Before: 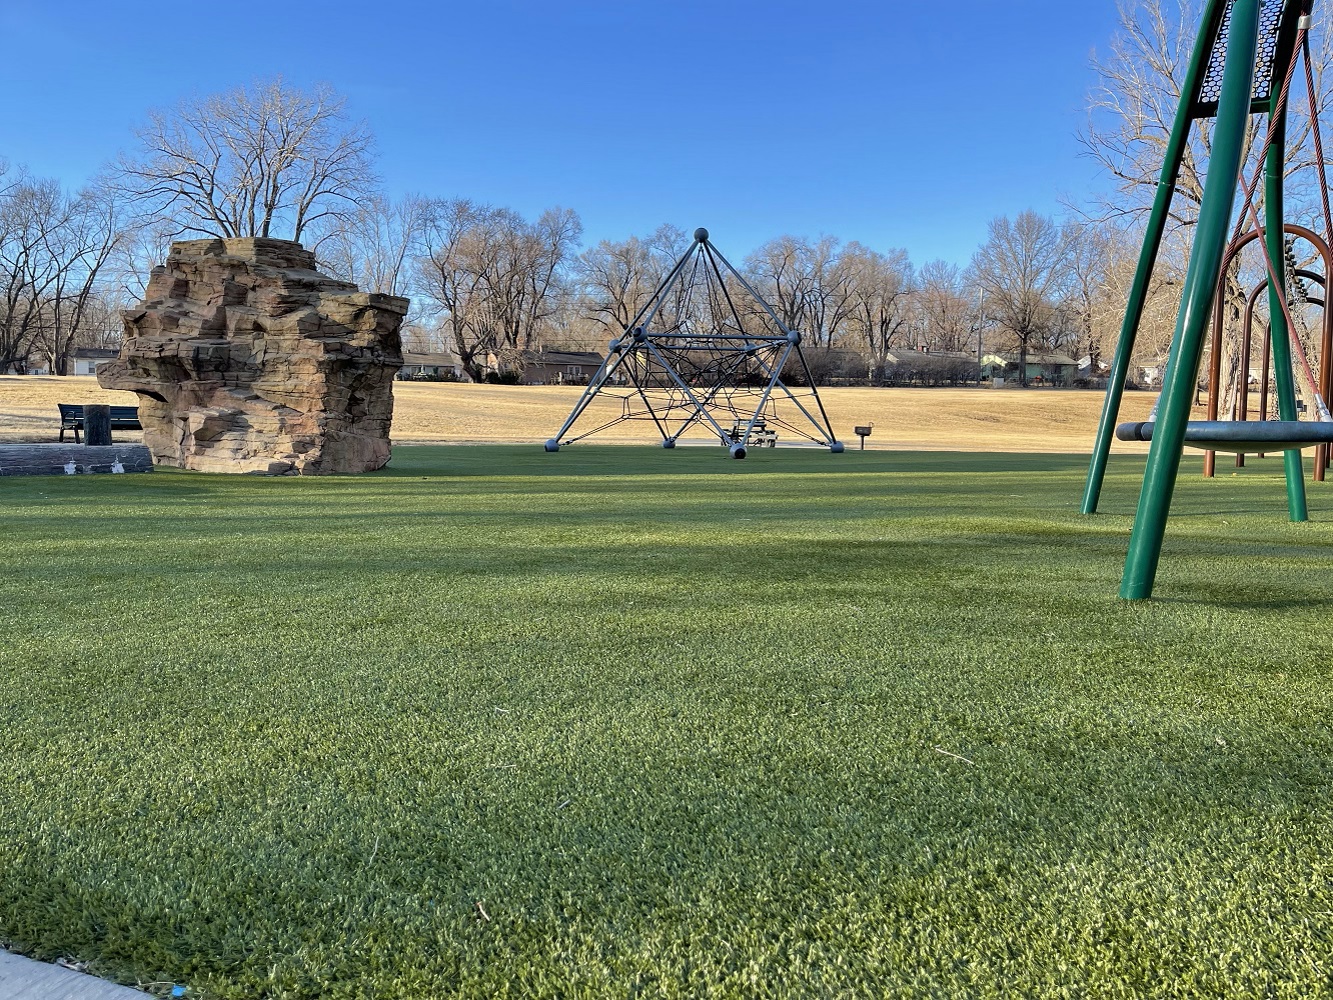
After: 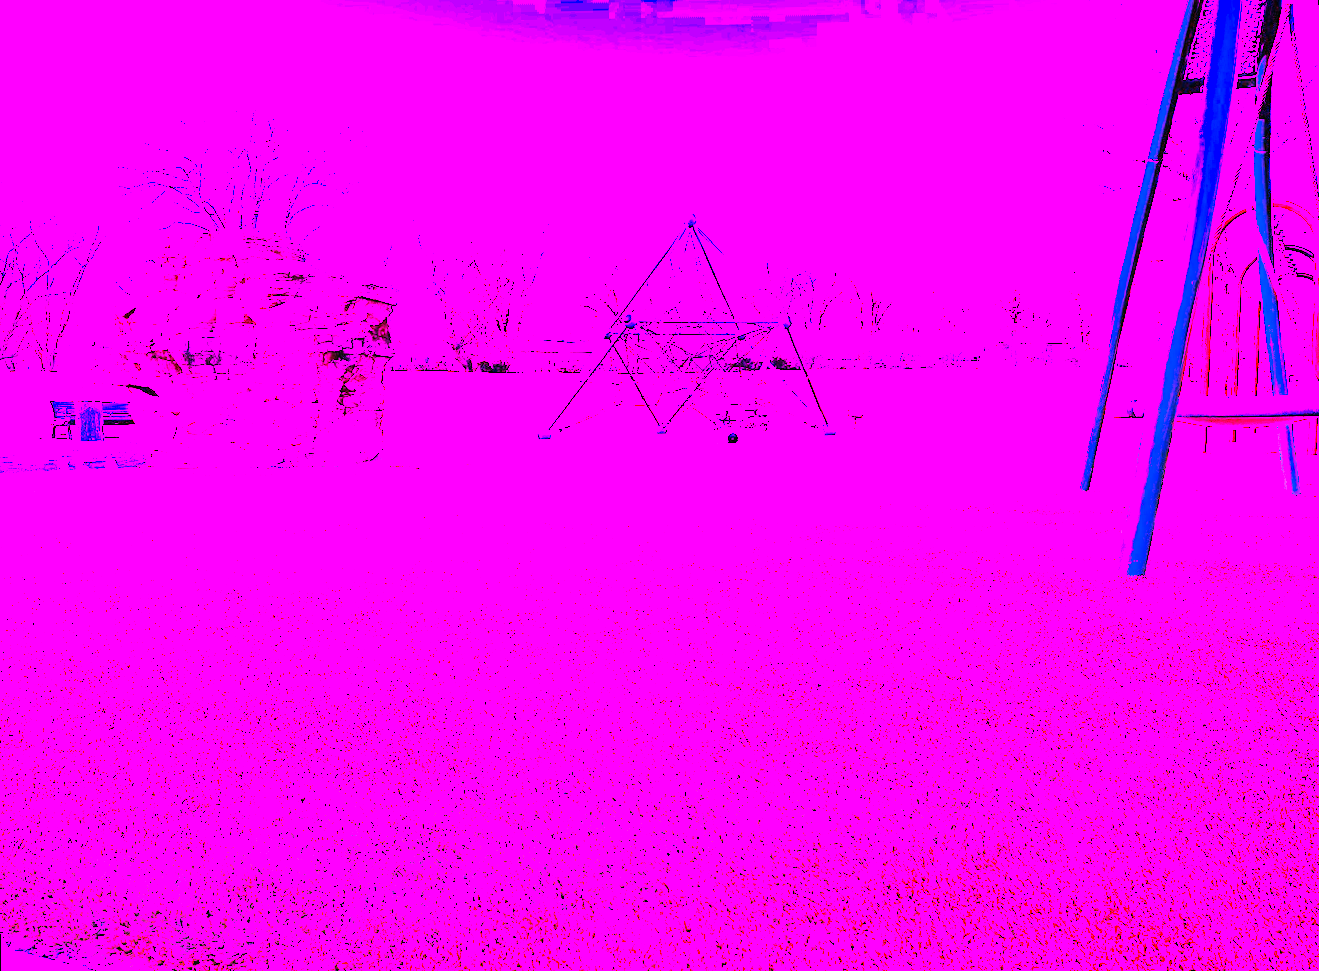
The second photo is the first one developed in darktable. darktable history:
rotate and perspective: rotation -1°, crop left 0.011, crop right 0.989, crop top 0.025, crop bottom 0.975
contrast brightness saturation: brightness 0.09, saturation 0.19
contrast equalizer: y [[0.5, 0.5, 0.478, 0.5, 0.5, 0.5], [0.5 ×6], [0.5 ×6], [0 ×6], [0 ×6]]
white balance: red 8, blue 8
